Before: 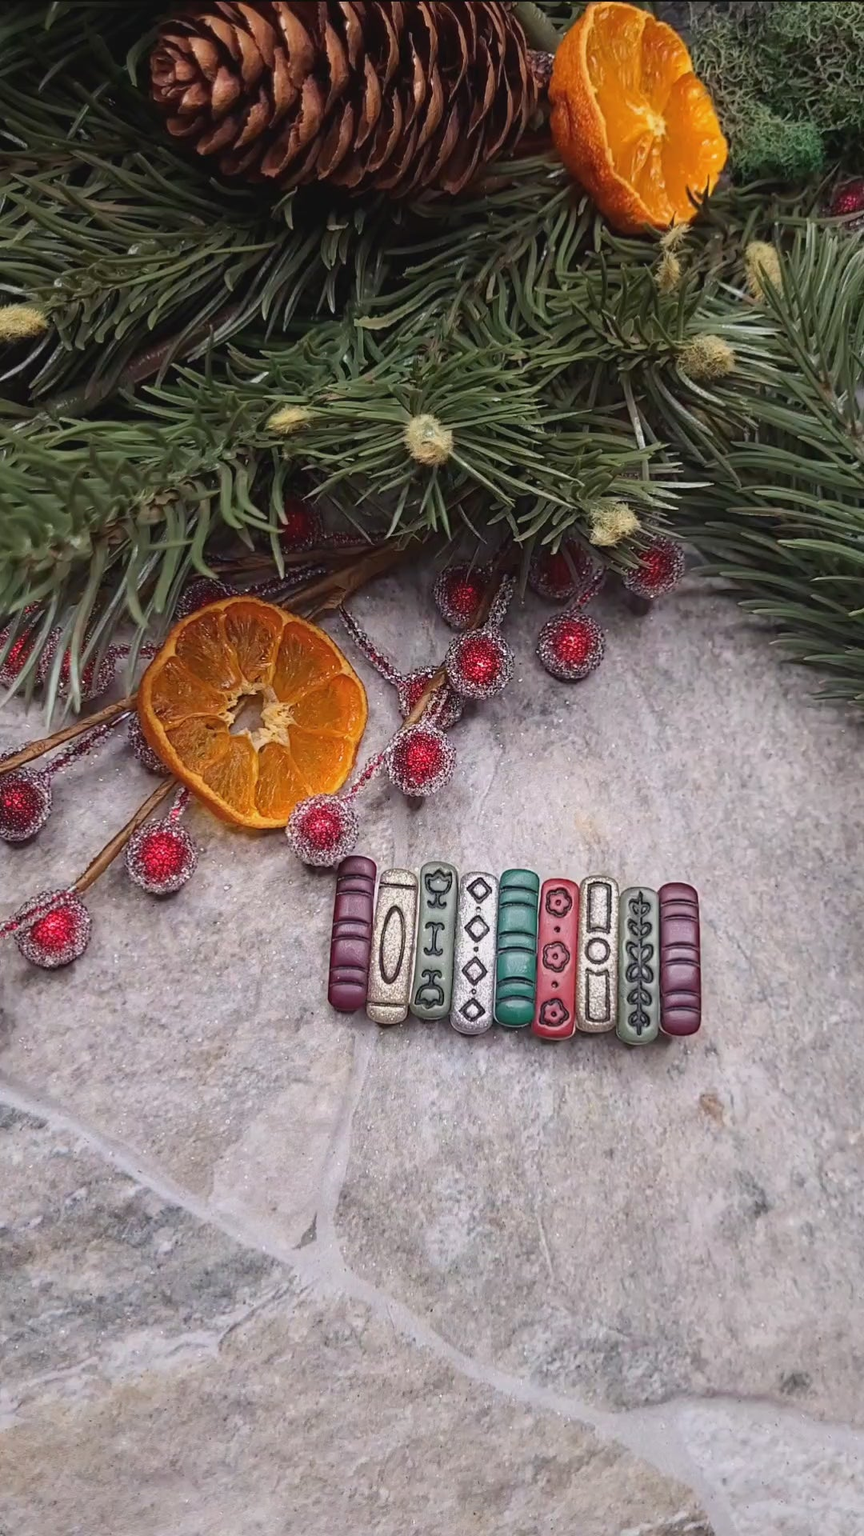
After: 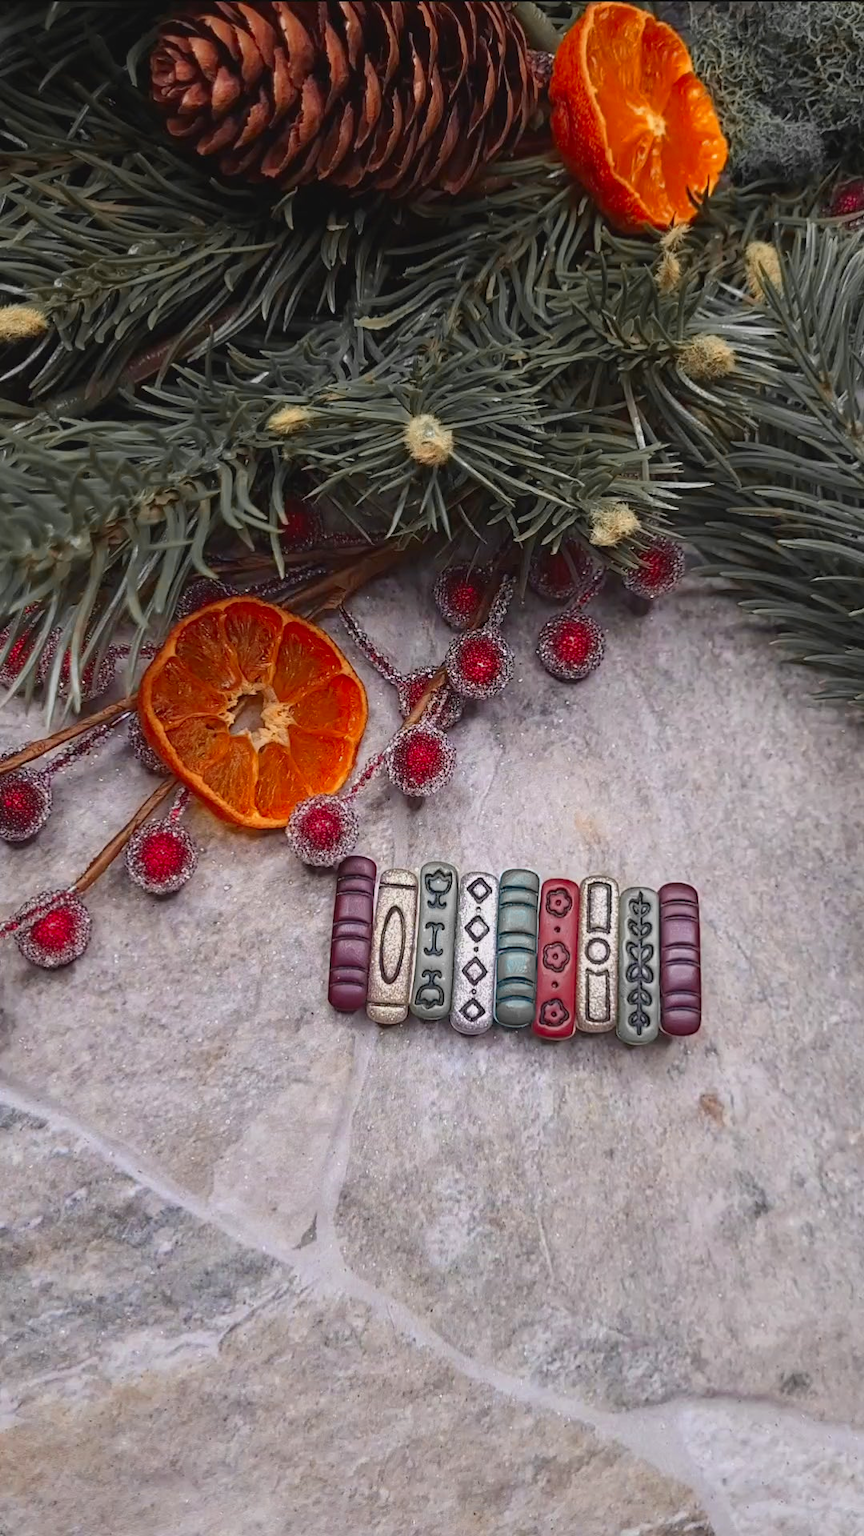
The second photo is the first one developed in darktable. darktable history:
color zones: curves: ch0 [(0, 0.363) (0.128, 0.373) (0.25, 0.5) (0.402, 0.407) (0.521, 0.525) (0.63, 0.559) (0.729, 0.662) (0.867, 0.471)]; ch1 [(0, 0.515) (0.136, 0.618) (0.25, 0.5) (0.378, 0) (0.516, 0) (0.622, 0.593) (0.737, 0.819) (0.87, 0.593)]; ch2 [(0, 0.529) (0.128, 0.471) (0.282, 0.451) (0.386, 0.662) (0.516, 0.525) (0.633, 0.554) (0.75, 0.62) (0.875, 0.441)]
